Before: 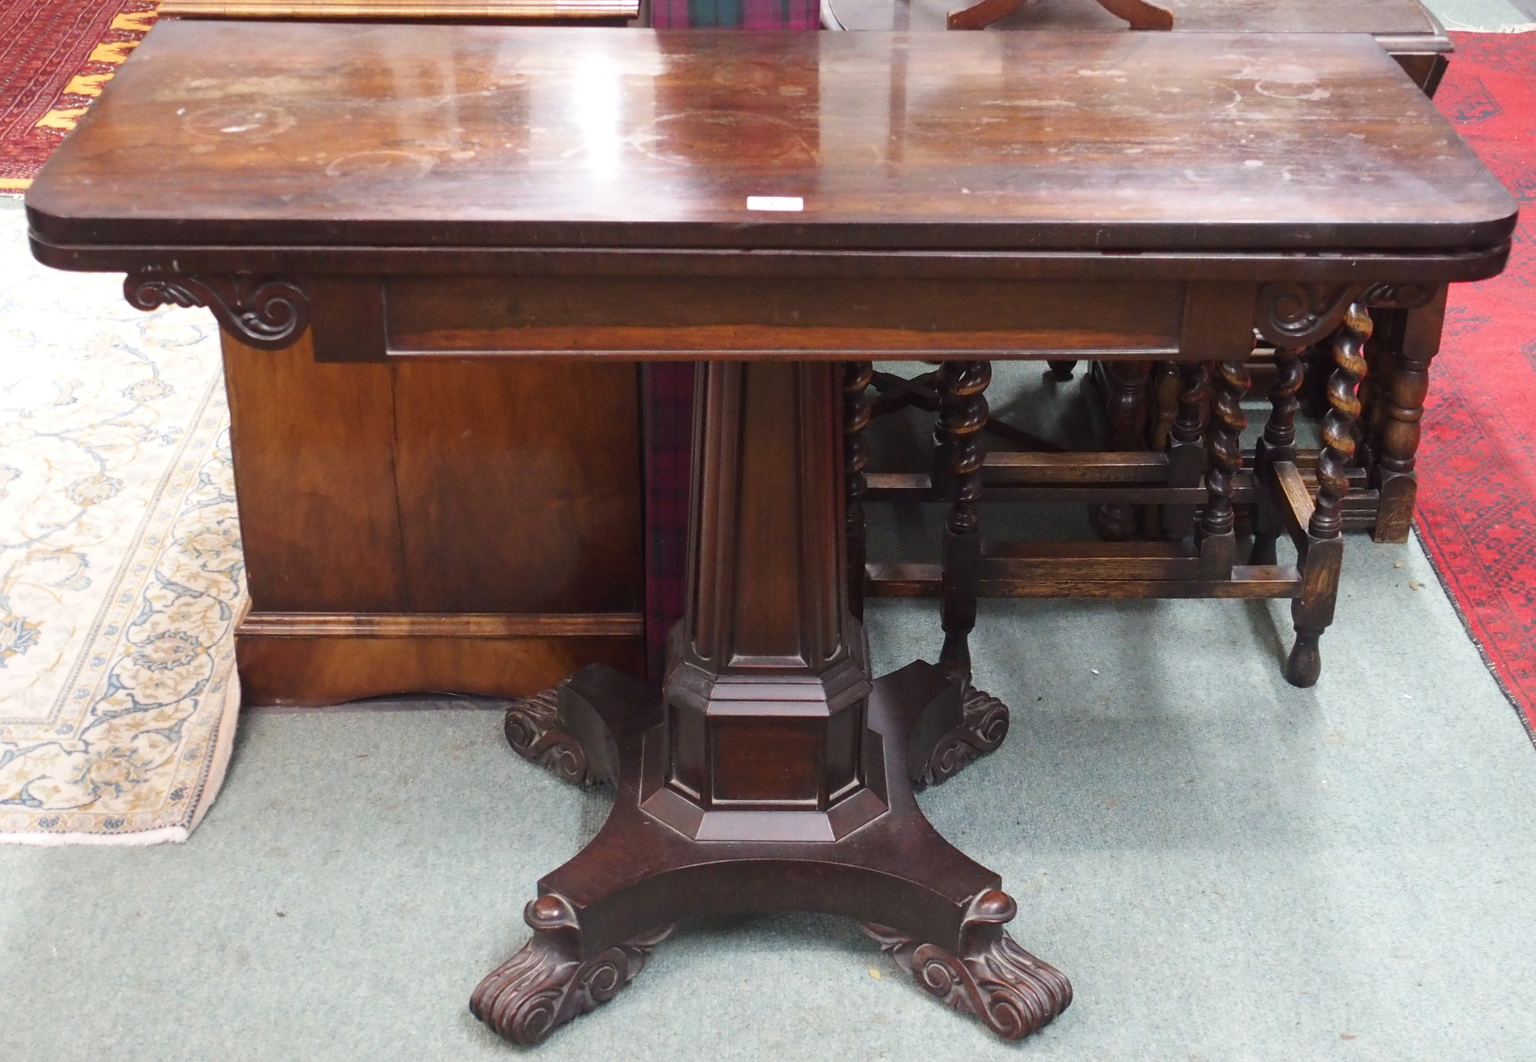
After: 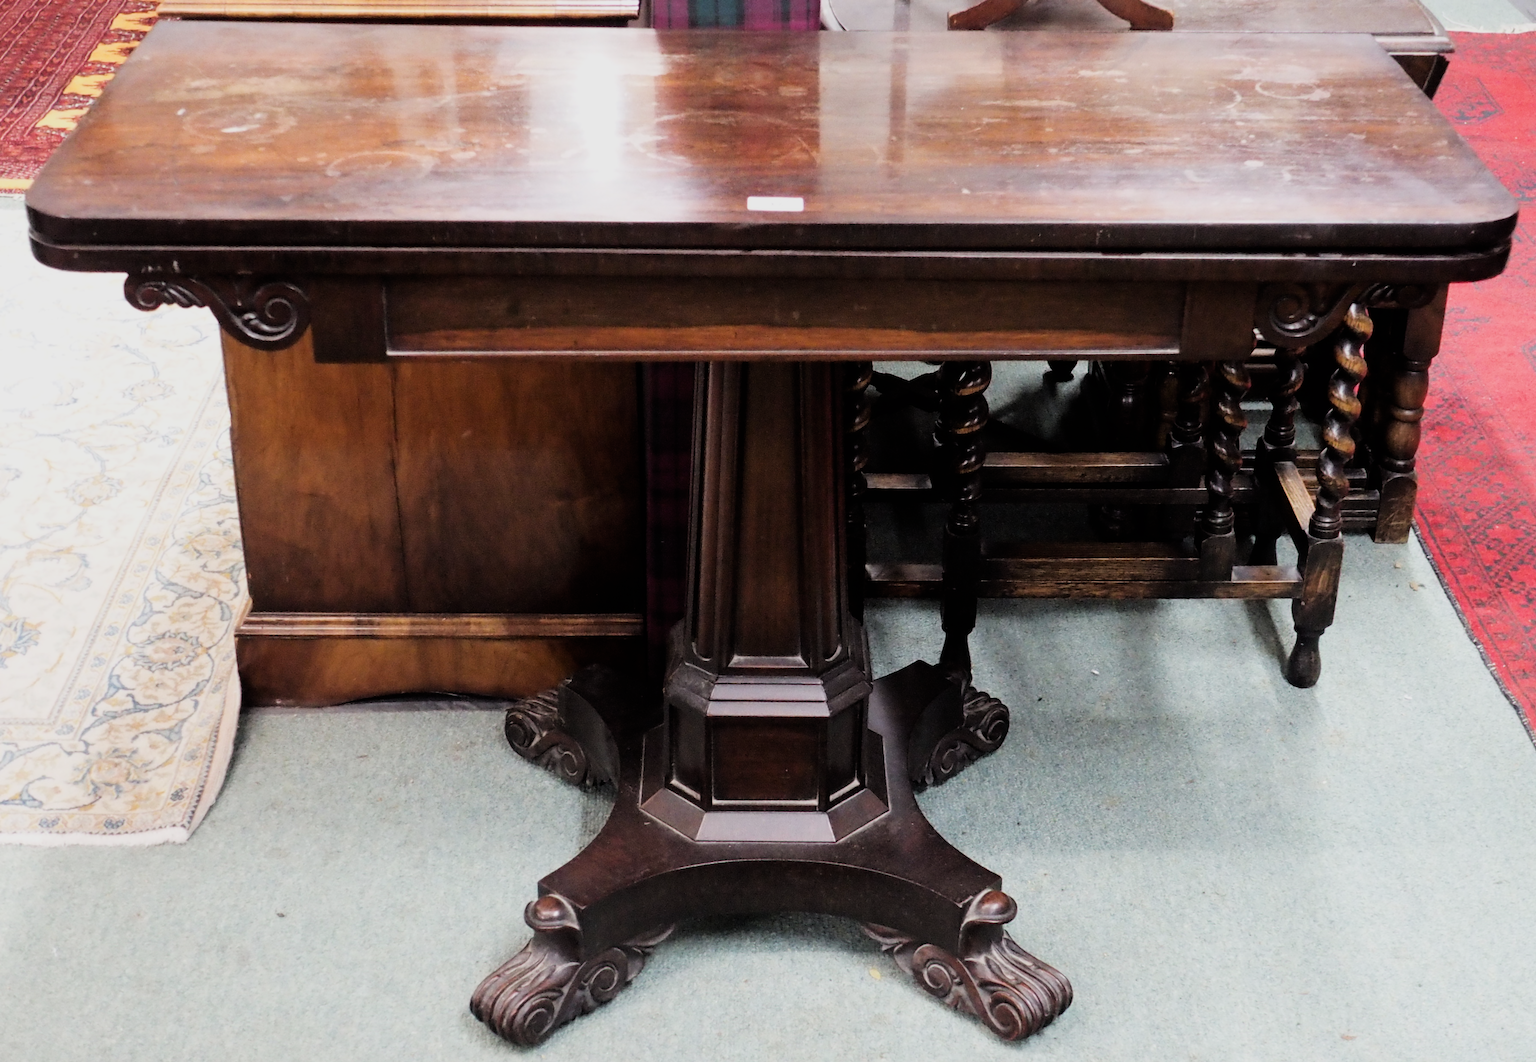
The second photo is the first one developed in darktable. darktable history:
exposure: exposure 0.129 EV, compensate highlight preservation false
filmic rgb: black relative exposure -5.03 EV, white relative exposure 3.96 EV, hardness 2.88, contrast 1.298, highlights saturation mix -30.9%
